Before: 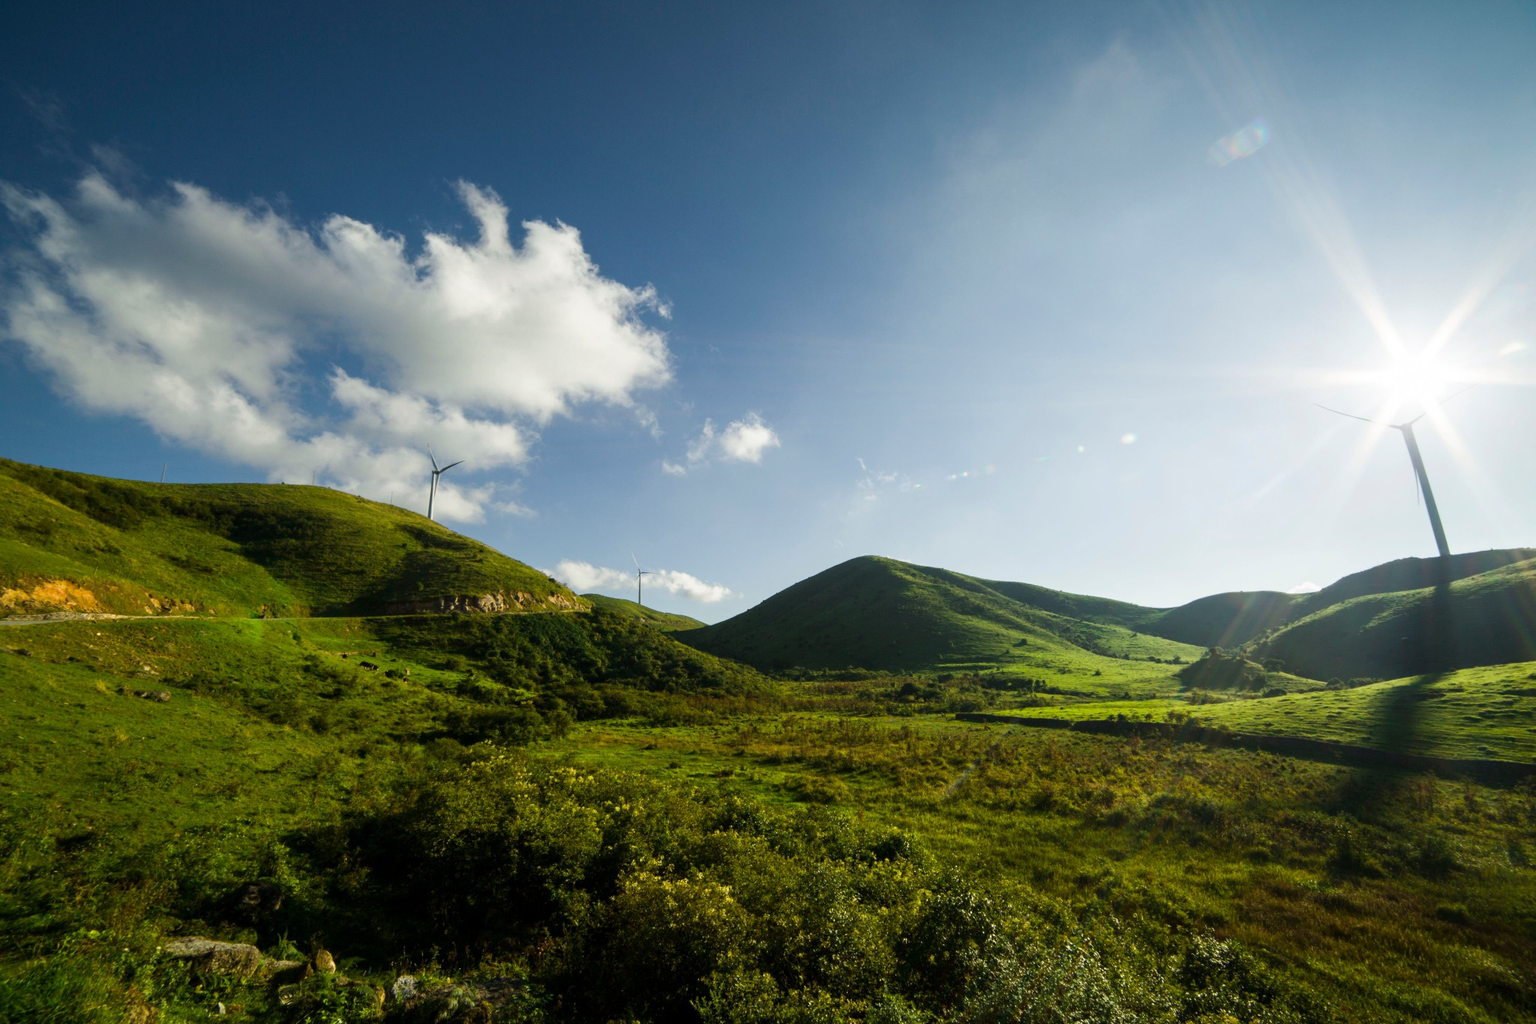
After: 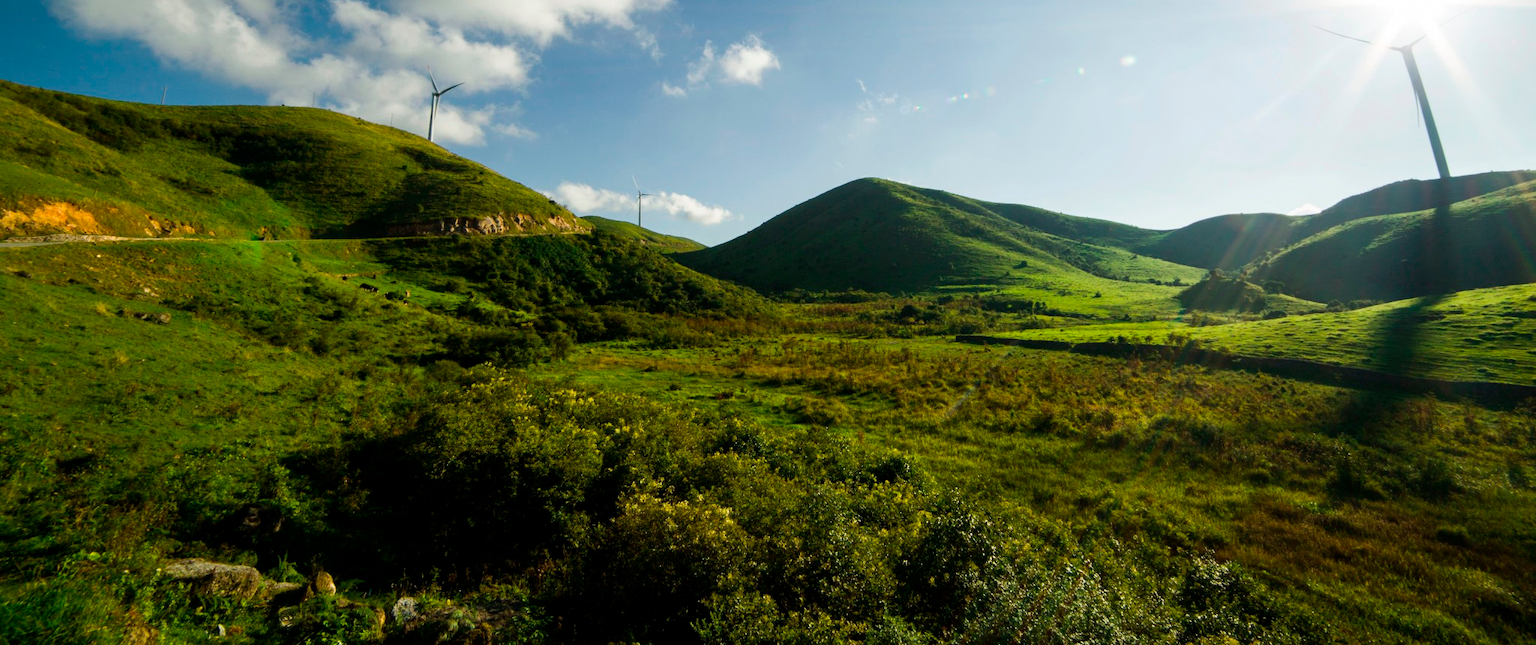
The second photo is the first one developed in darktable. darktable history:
crop and rotate: top 36.964%
